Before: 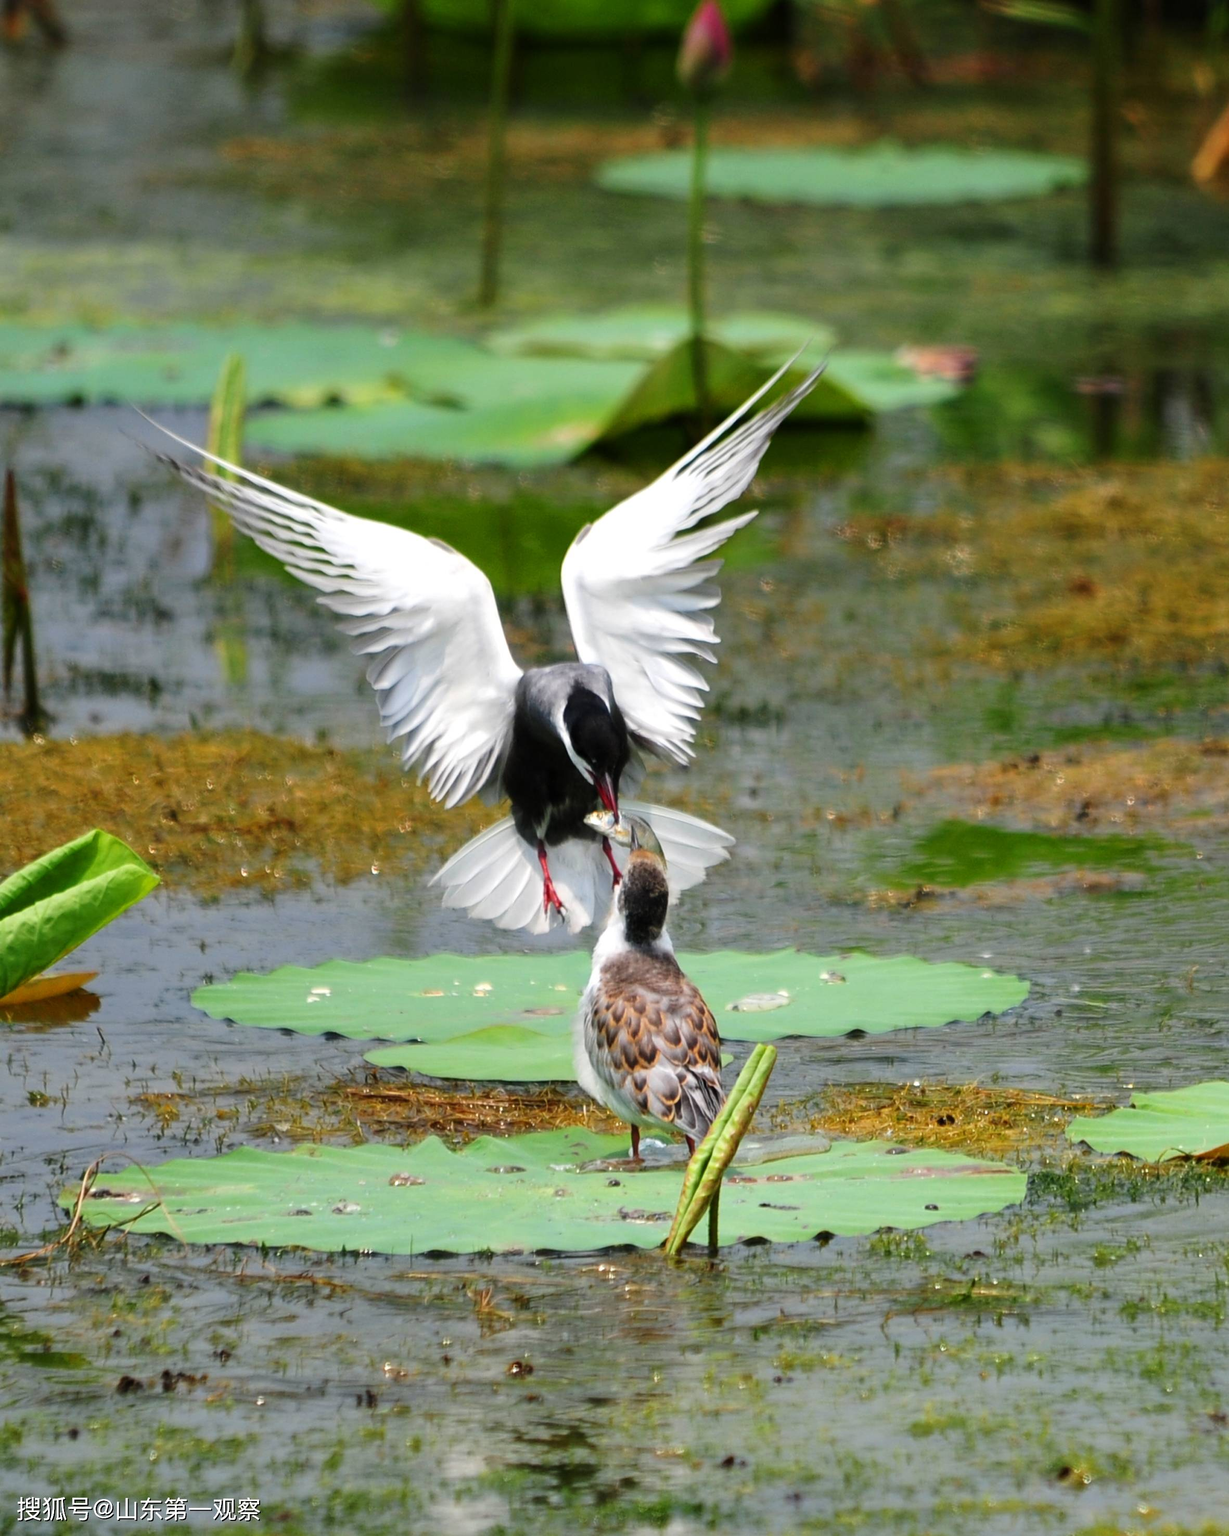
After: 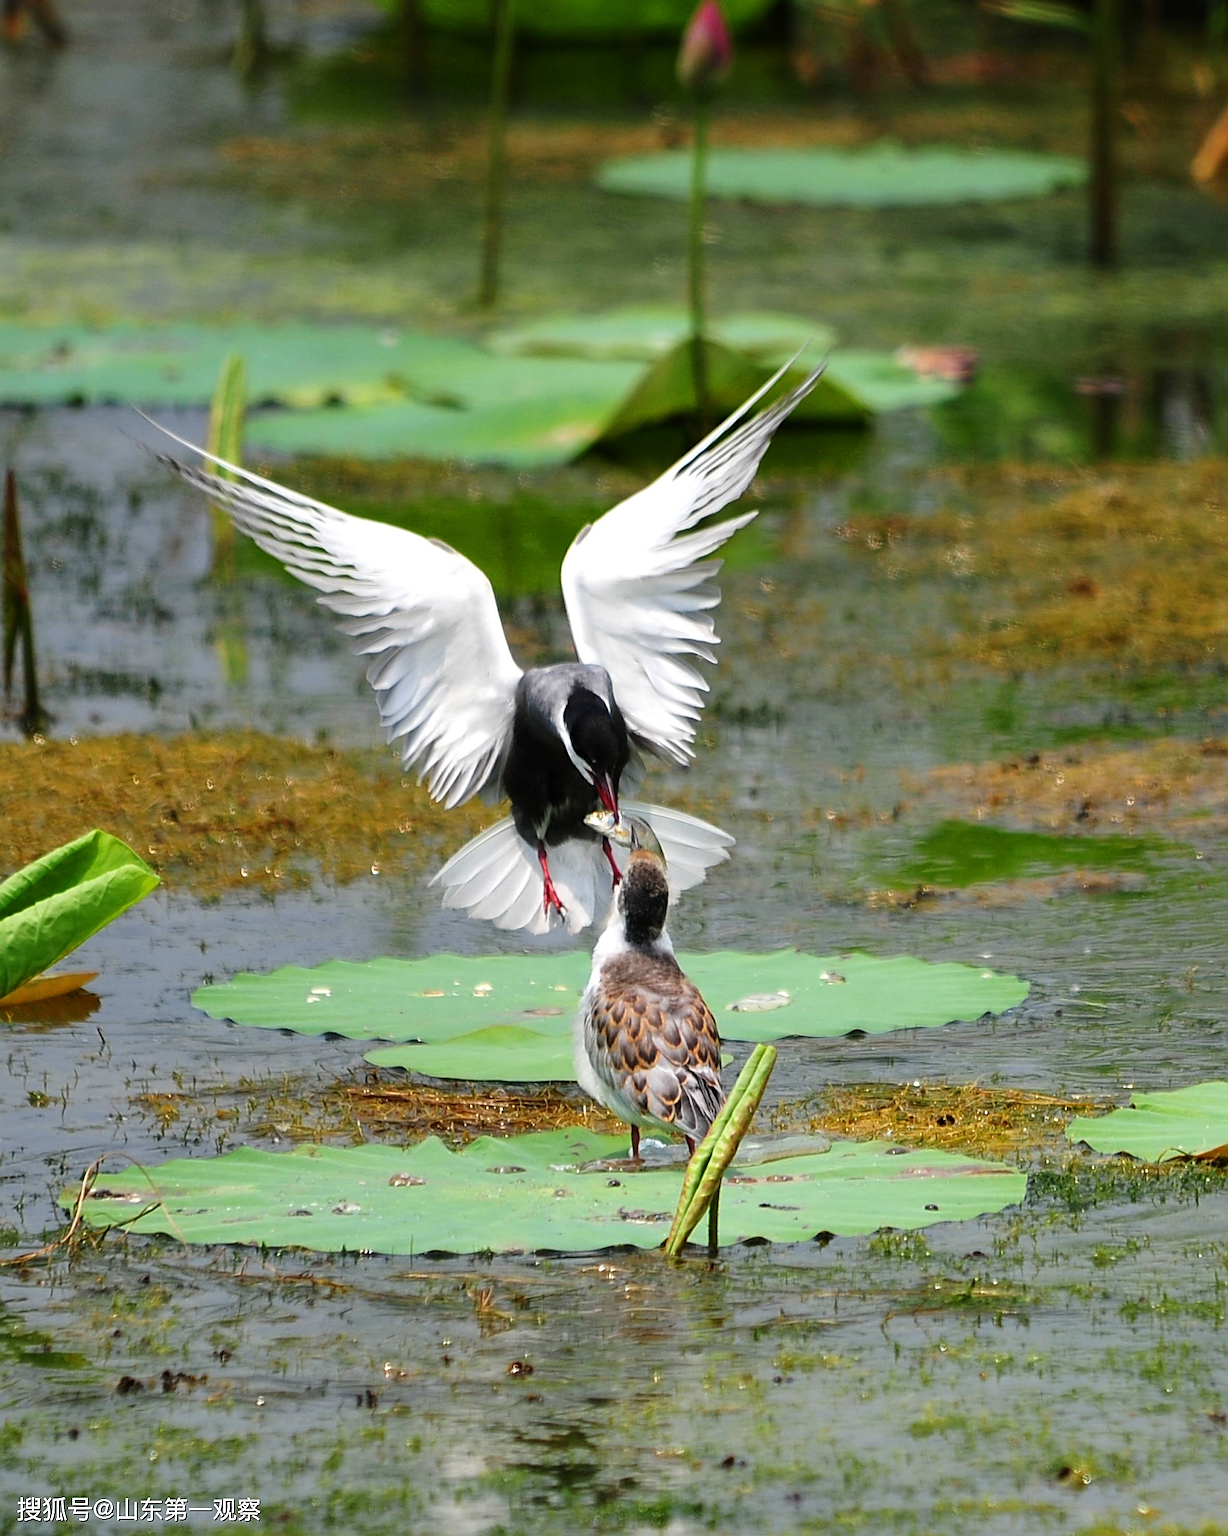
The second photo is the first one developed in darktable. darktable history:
sharpen: radius 2.557, amount 0.649
